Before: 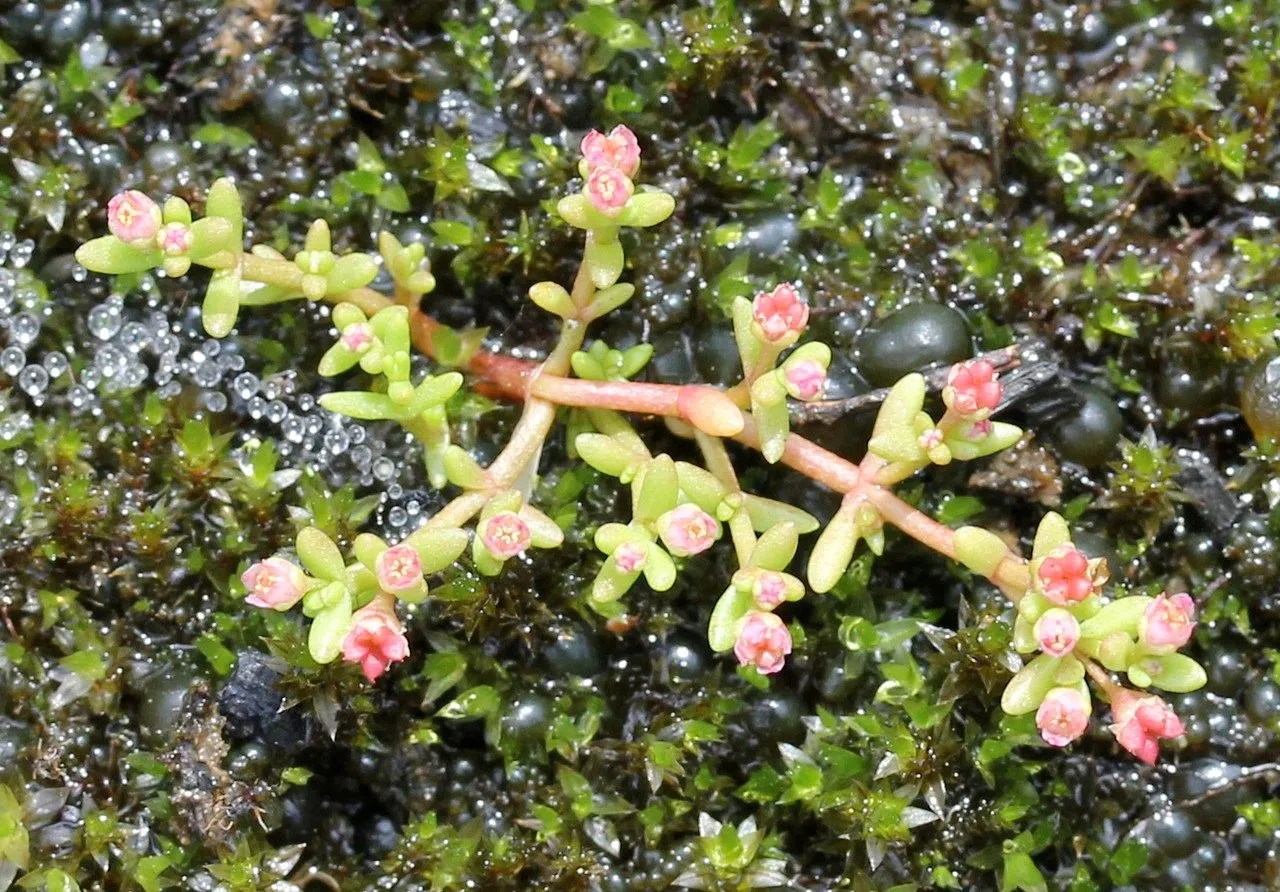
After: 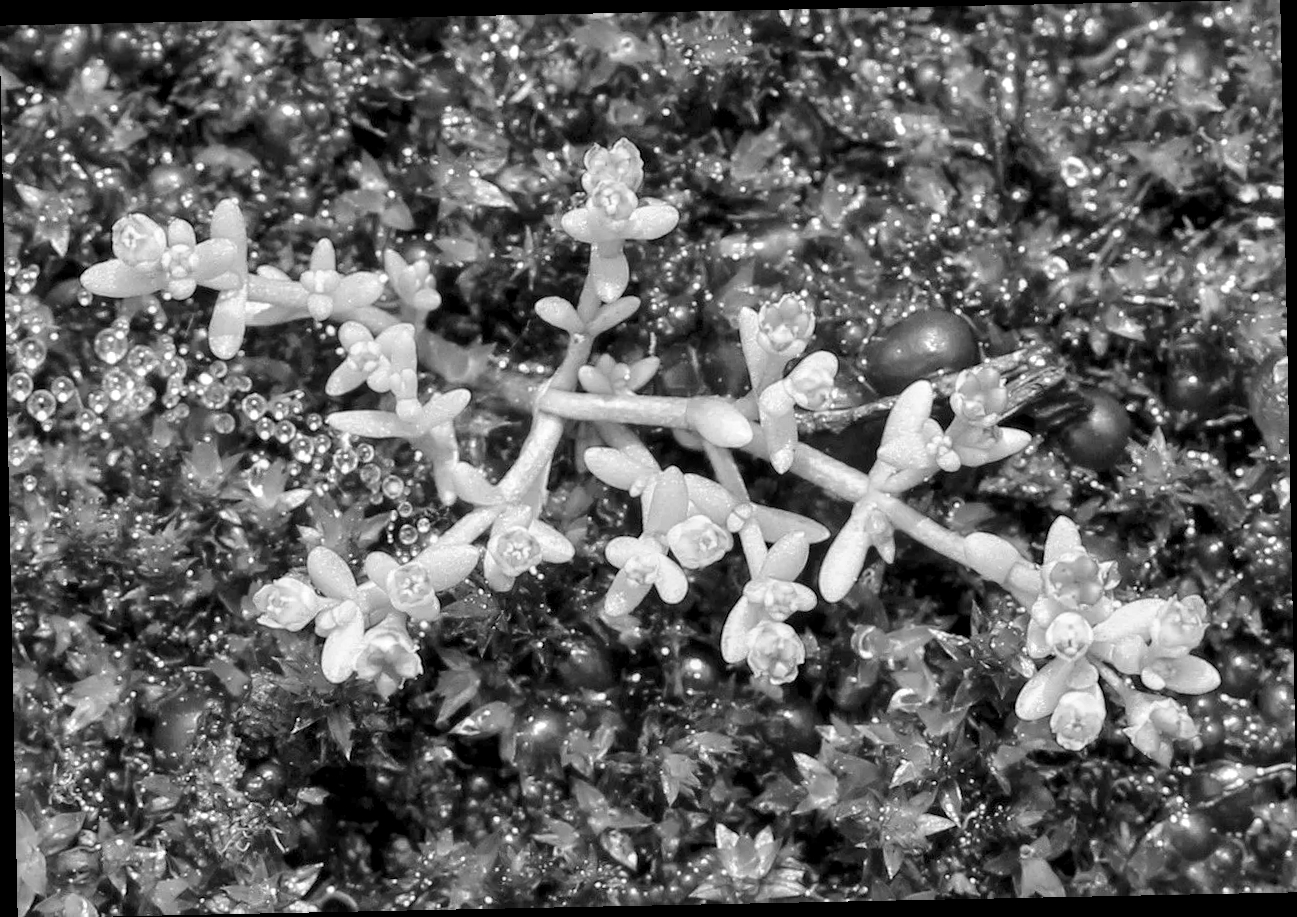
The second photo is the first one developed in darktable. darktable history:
monochrome: a 16.06, b 15.48, size 1
rotate and perspective: rotation -1.17°, automatic cropping off
local contrast: shadows 94%
